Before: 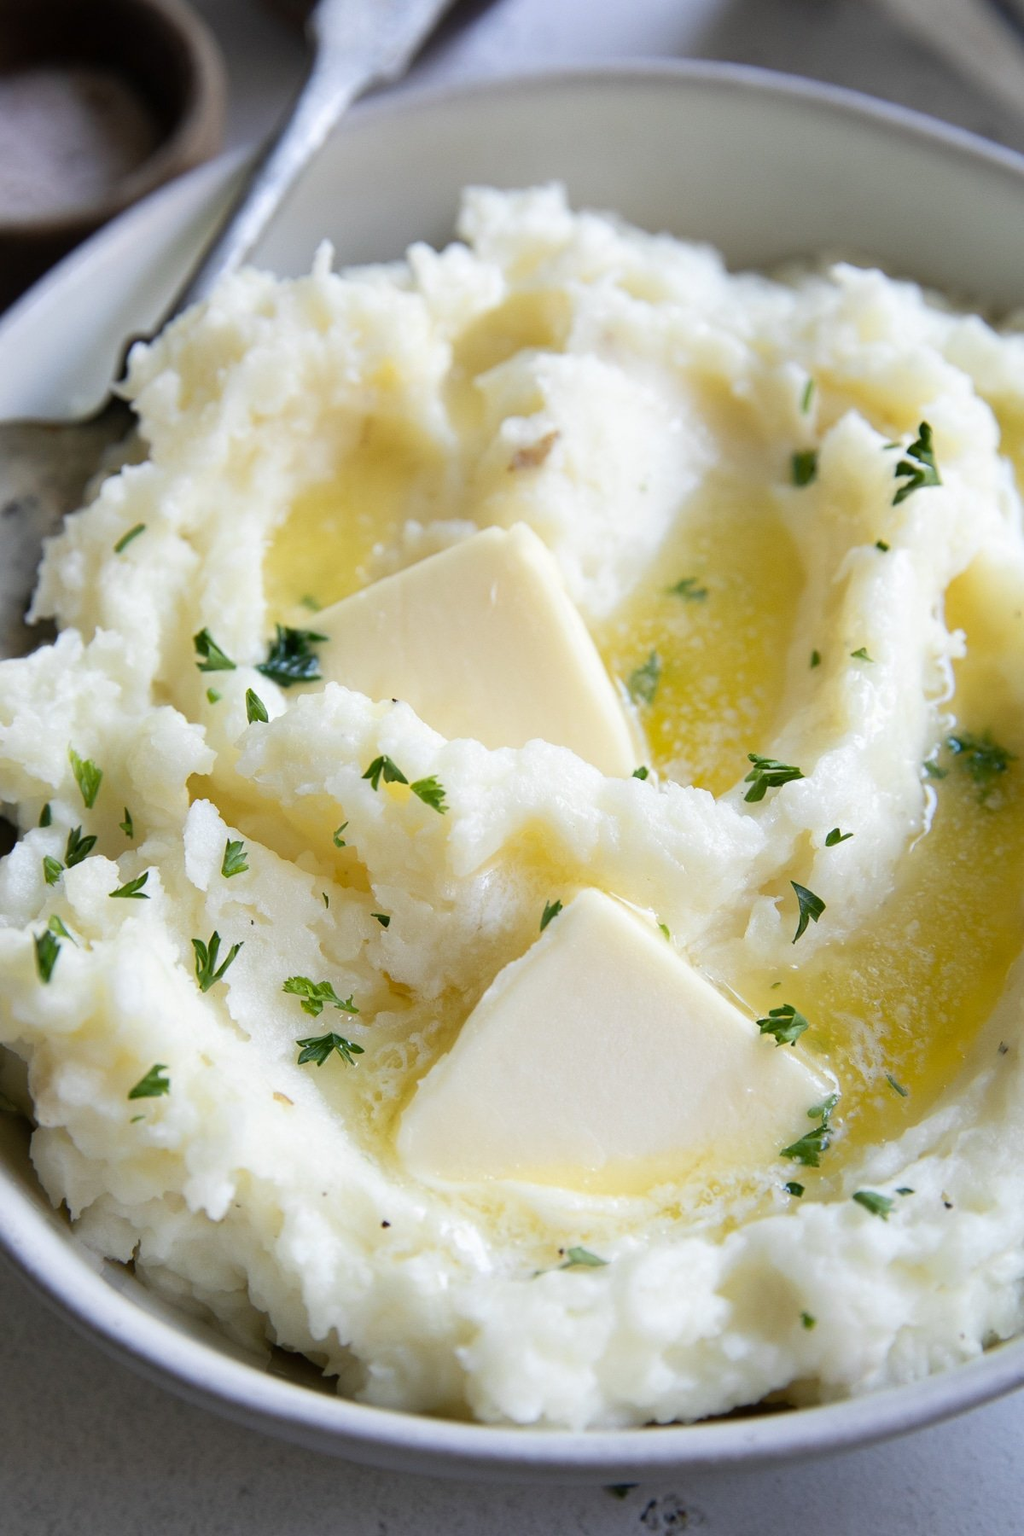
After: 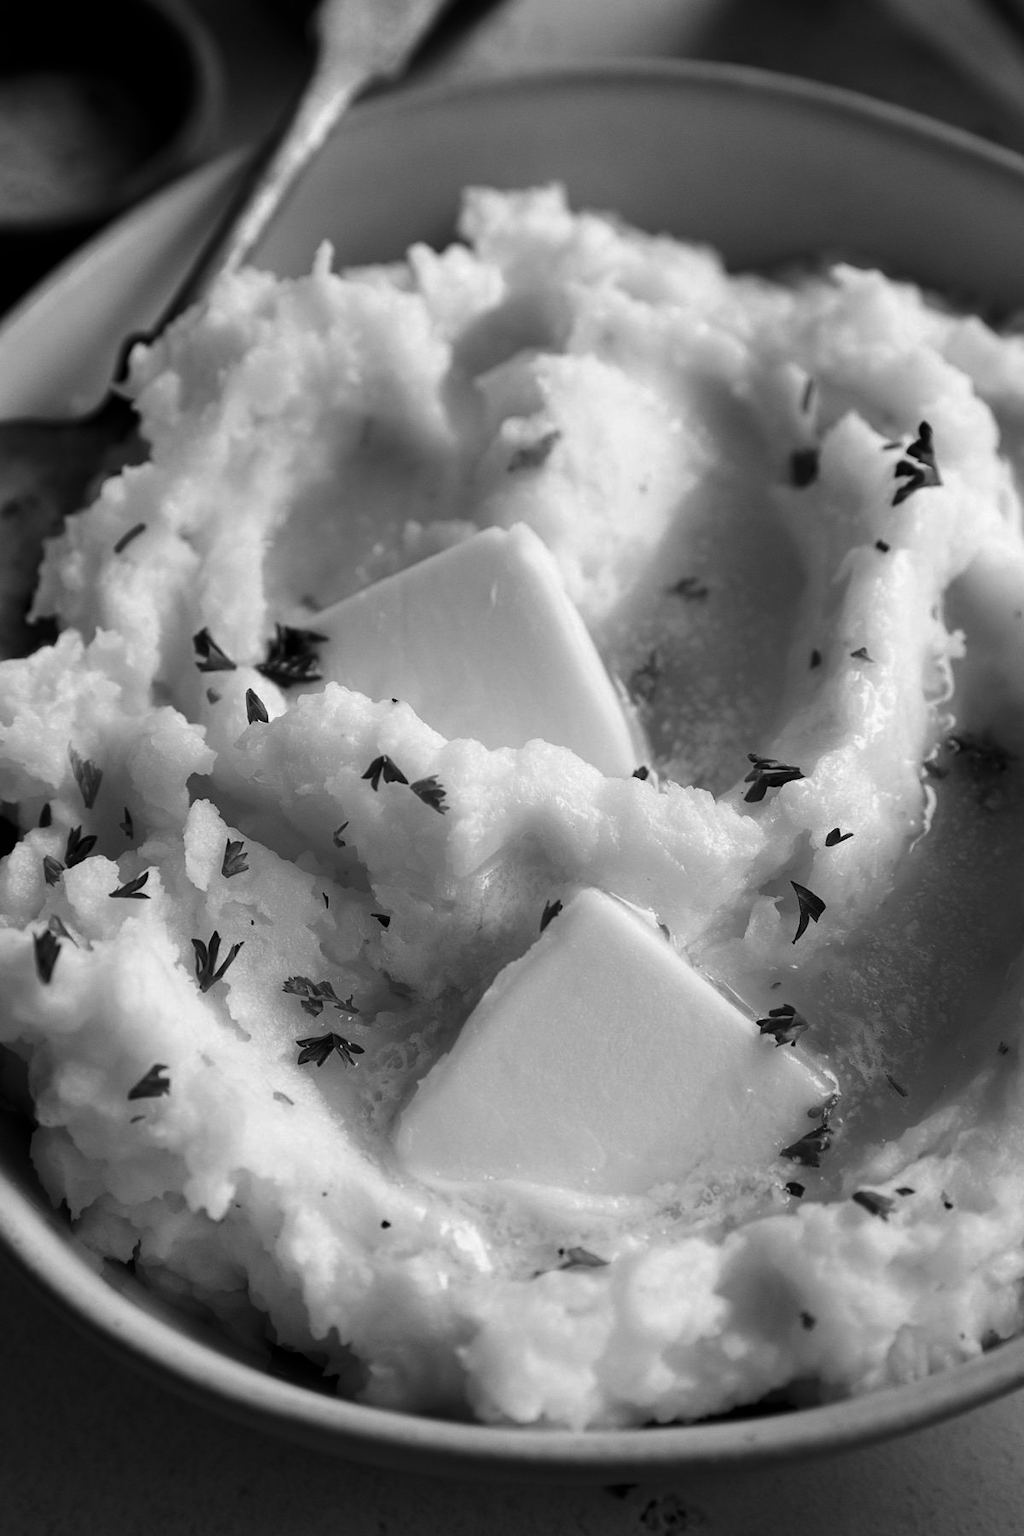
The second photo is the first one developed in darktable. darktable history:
contrast brightness saturation: brightness -0.52
monochrome: a -11.7, b 1.62, size 0.5, highlights 0.38
